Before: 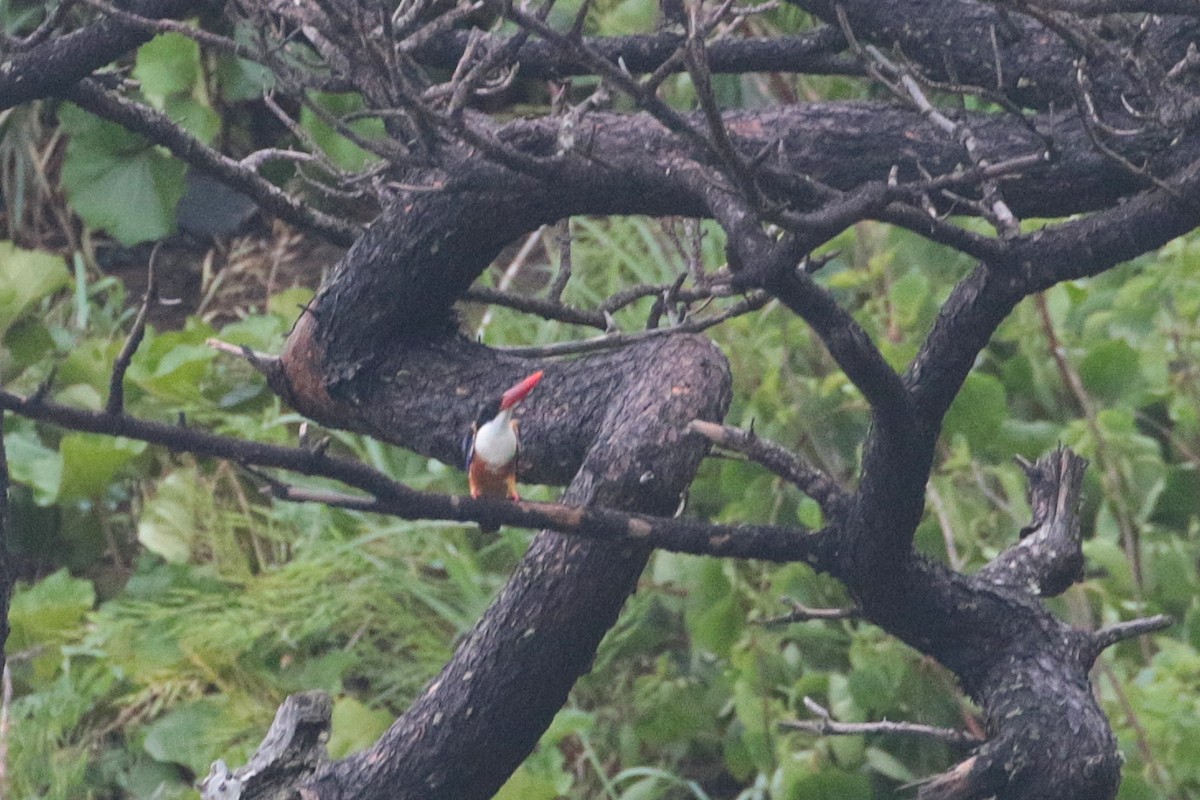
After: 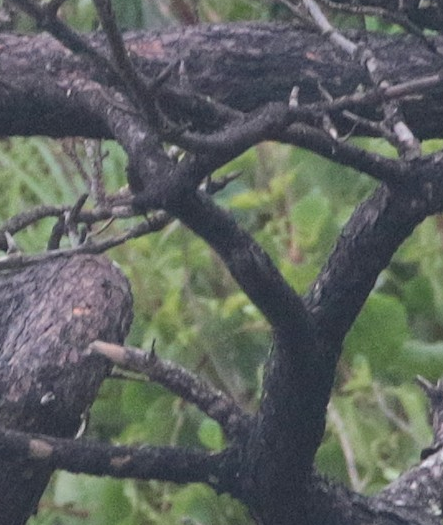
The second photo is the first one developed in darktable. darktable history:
contrast brightness saturation: saturation -0.05
crop and rotate: left 49.936%, top 10.094%, right 13.136%, bottom 24.256%
